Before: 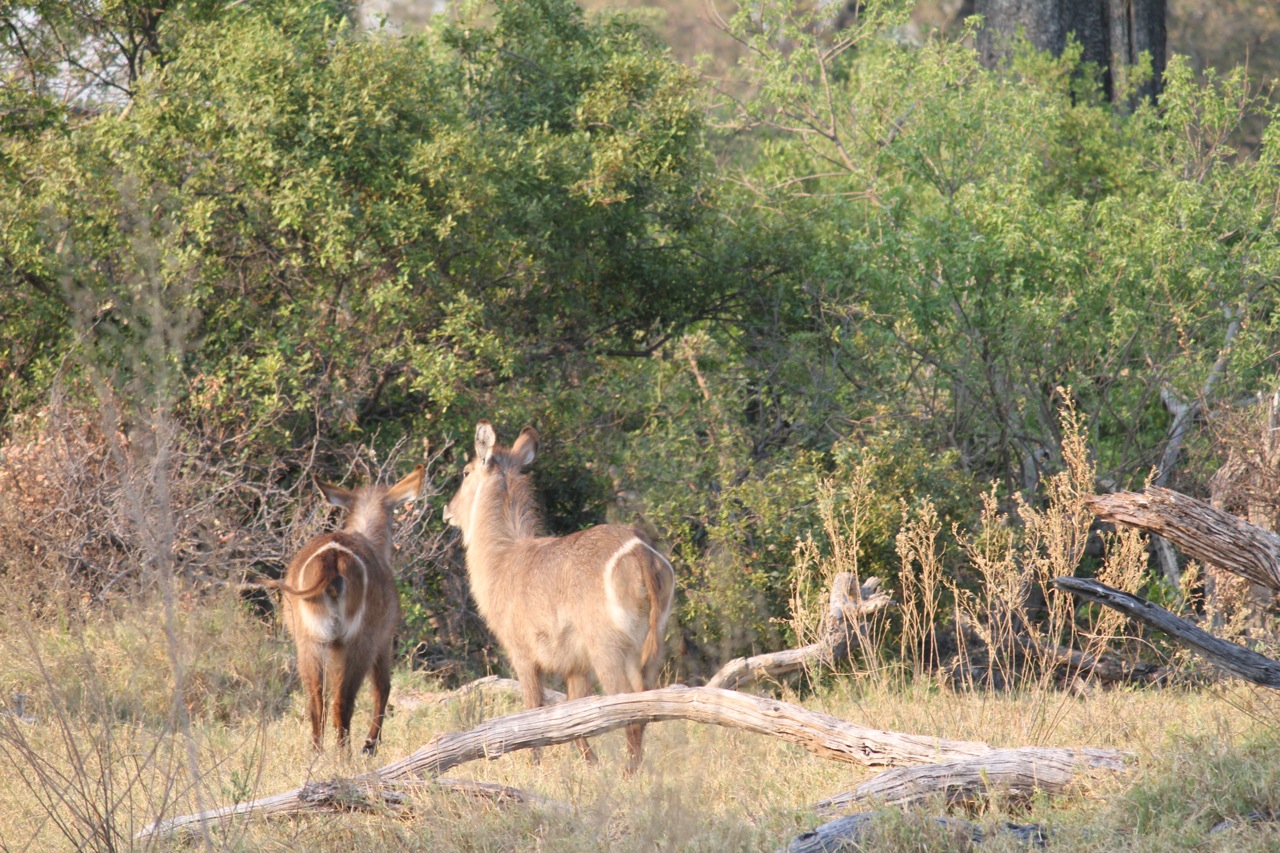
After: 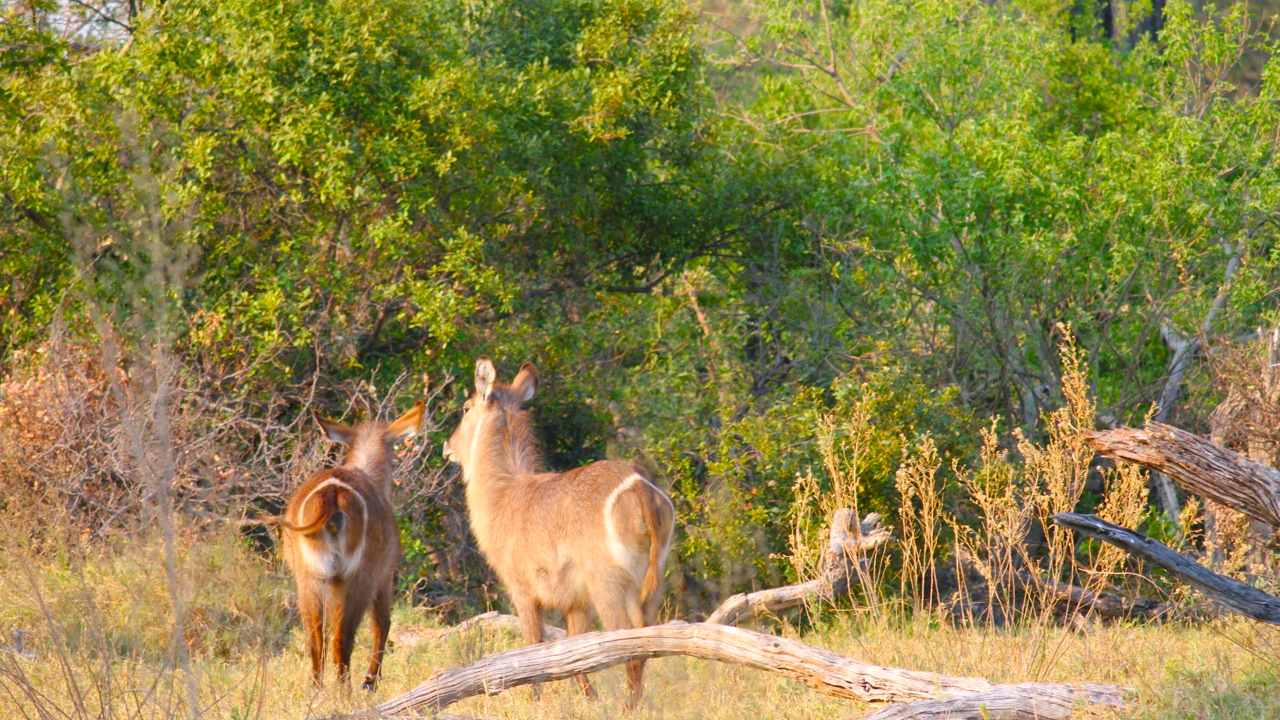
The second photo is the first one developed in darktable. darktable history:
crop: top 7.614%, bottom 7.939%
color balance rgb: shadows lift › chroma 0.727%, shadows lift › hue 110.51°, perceptual saturation grading › global saturation 37.089%, perceptual saturation grading › shadows 36.025%
contrast brightness saturation: saturation 0.18
tone equalizer: edges refinement/feathering 500, mask exposure compensation -1.57 EV, preserve details no
